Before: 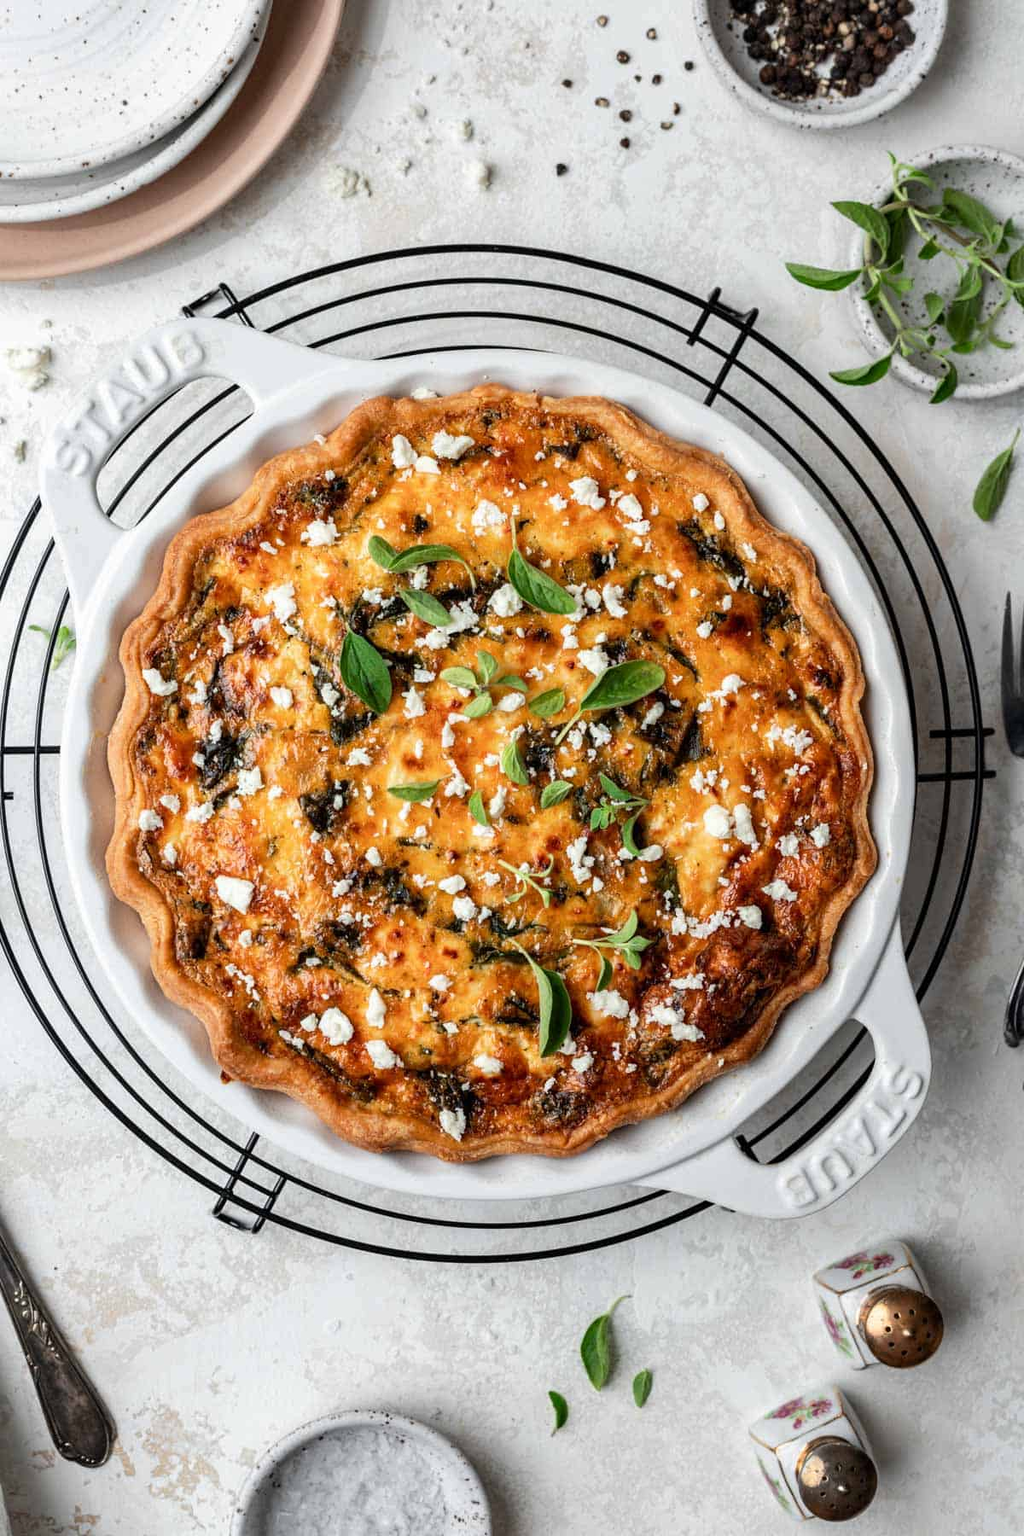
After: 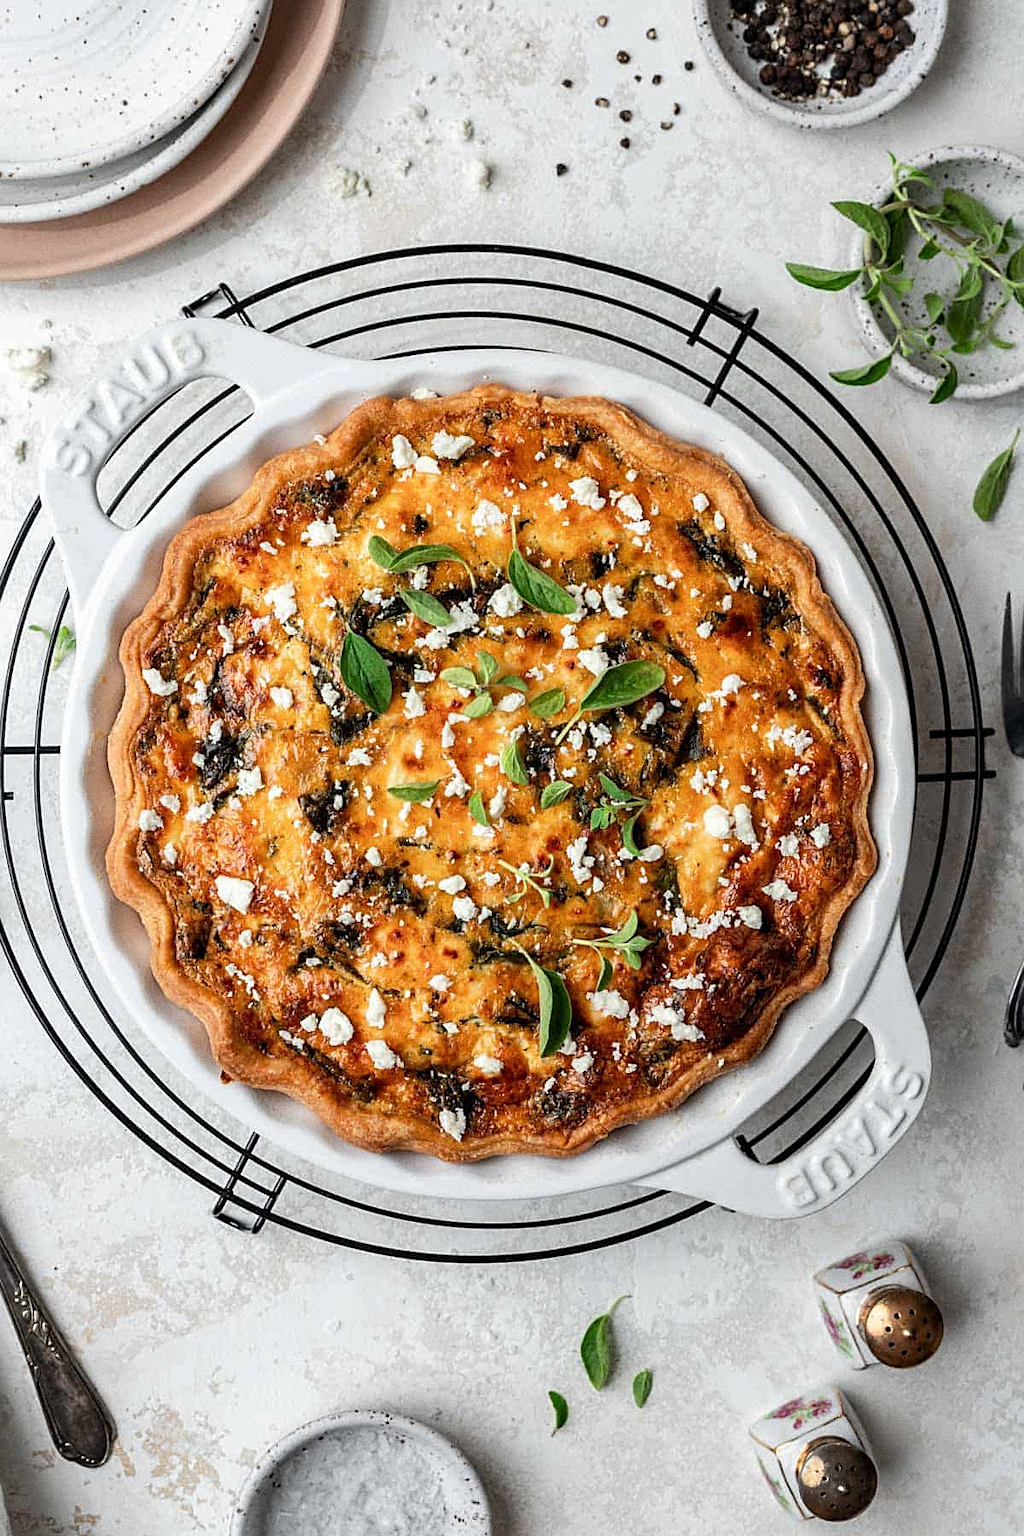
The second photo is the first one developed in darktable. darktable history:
sharpen: amount 0.478
grain: coarseness 0.09 ISO
